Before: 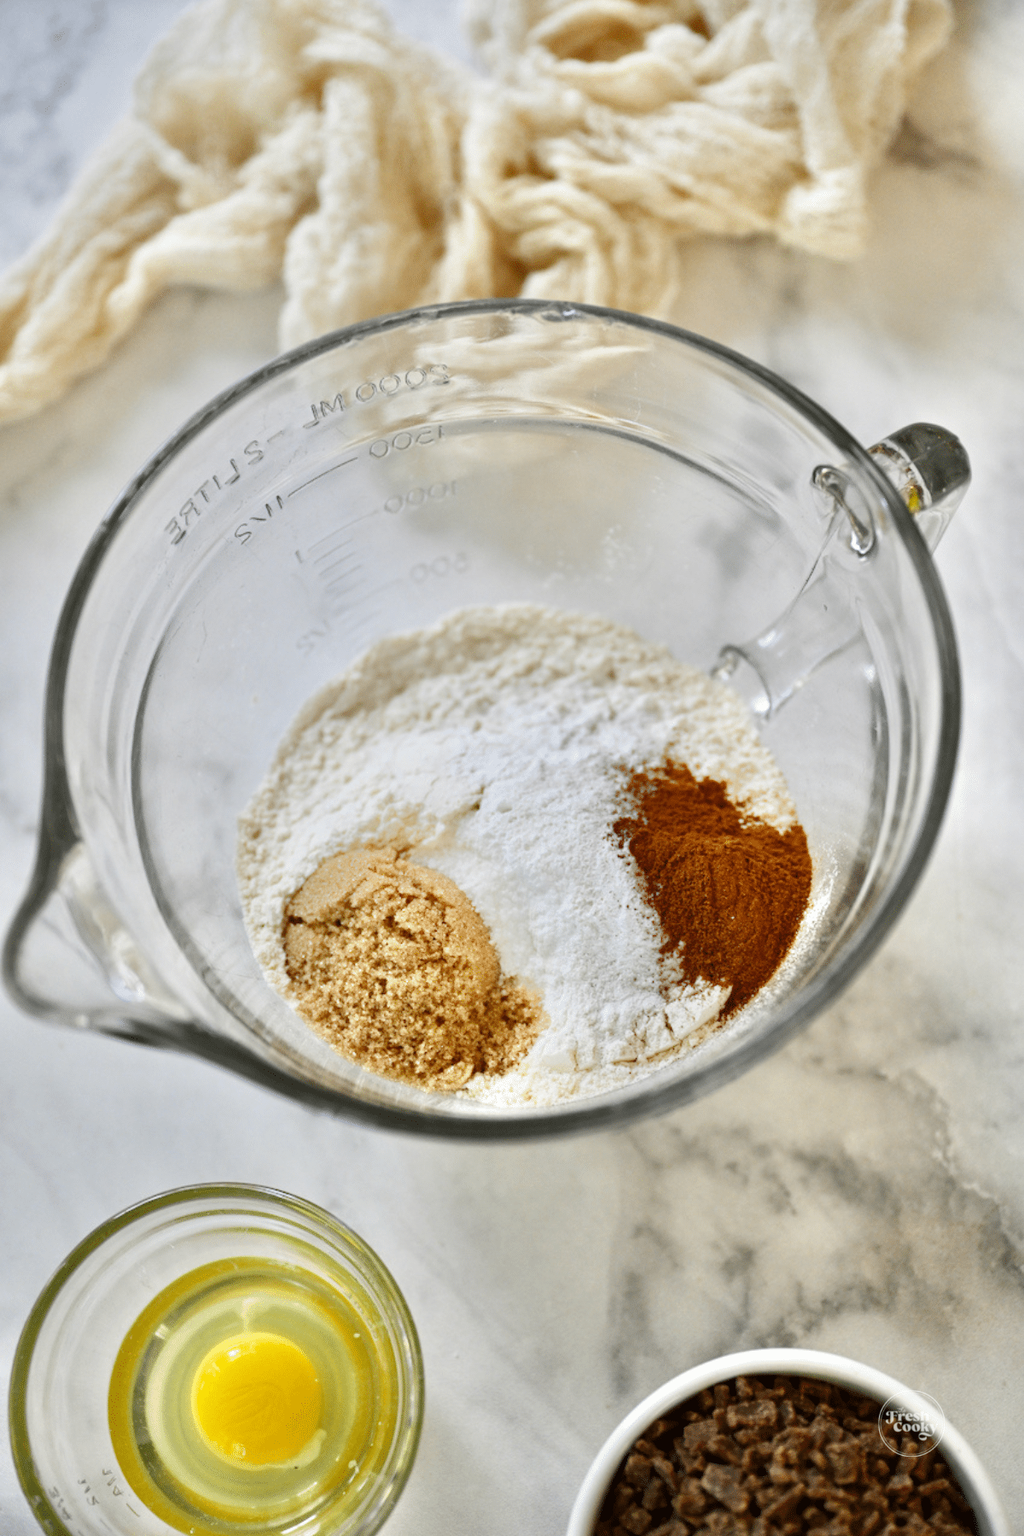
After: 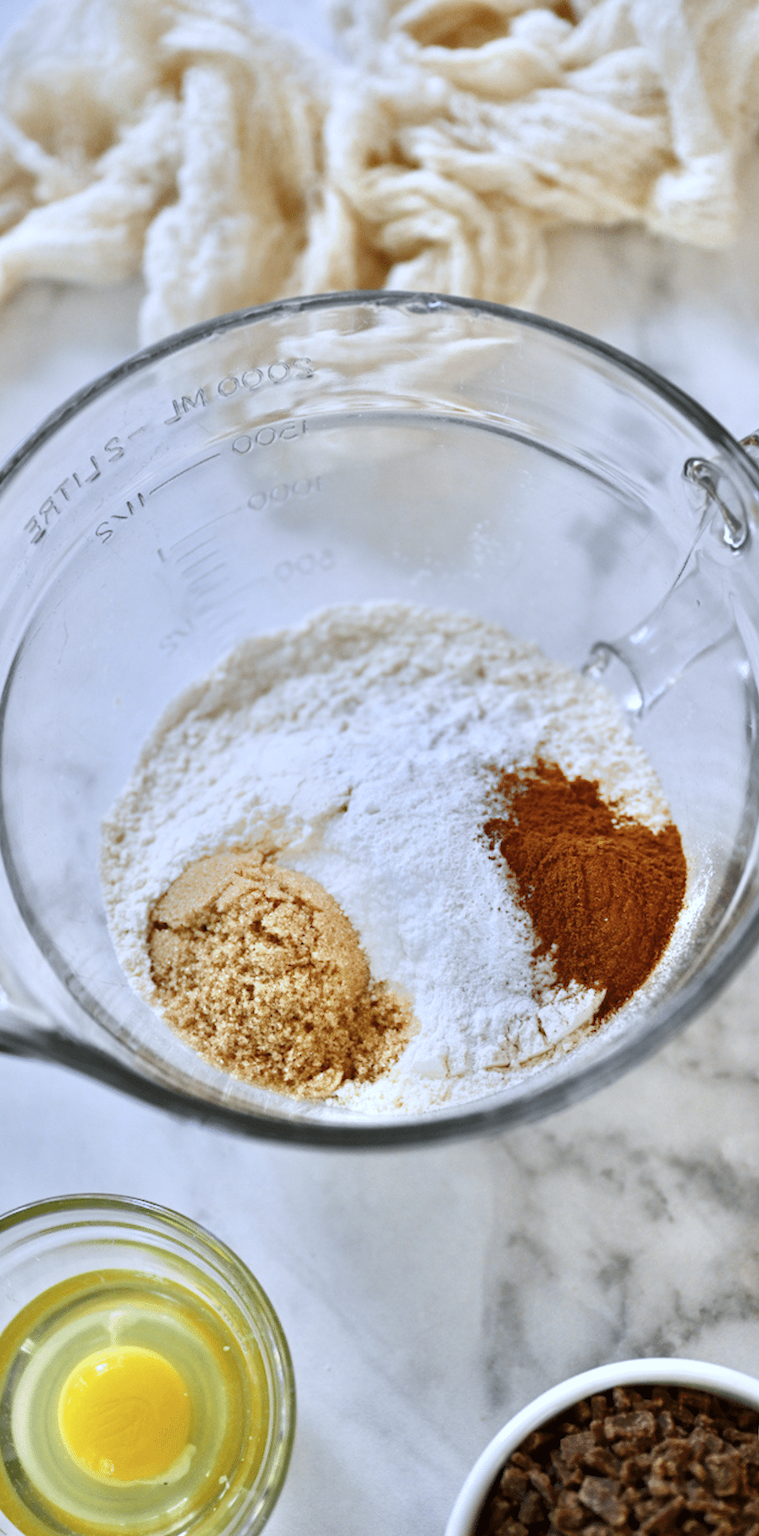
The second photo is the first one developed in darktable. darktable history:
color calibration: illuminant as shot in camera, x 0.37, y 0.382, temperature 4313.32 K
crop: left 13.443%, right 13.31%
rotate and perspective: rotation -0.45°, automatic cropping original format, crop left 0.008, crop right 0.992, crop top 0.012, crop bottom 0.988
